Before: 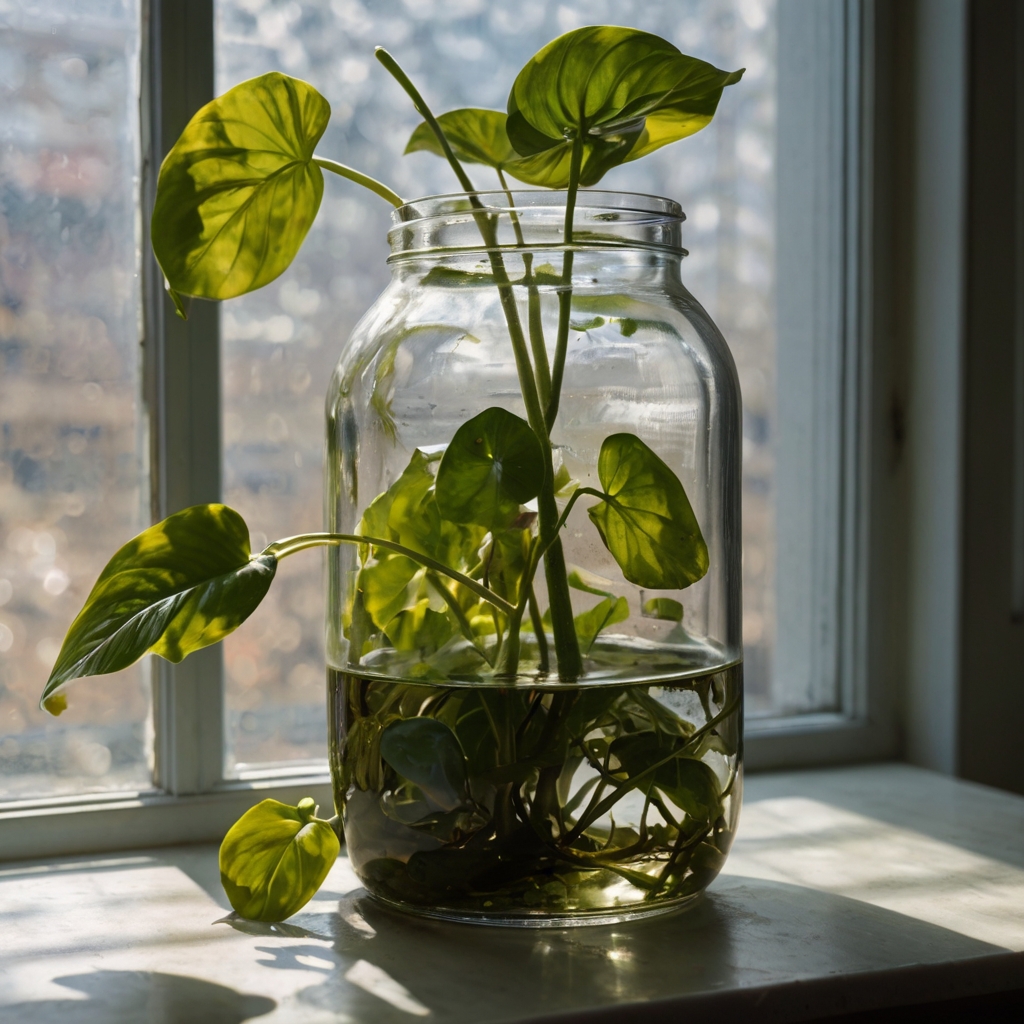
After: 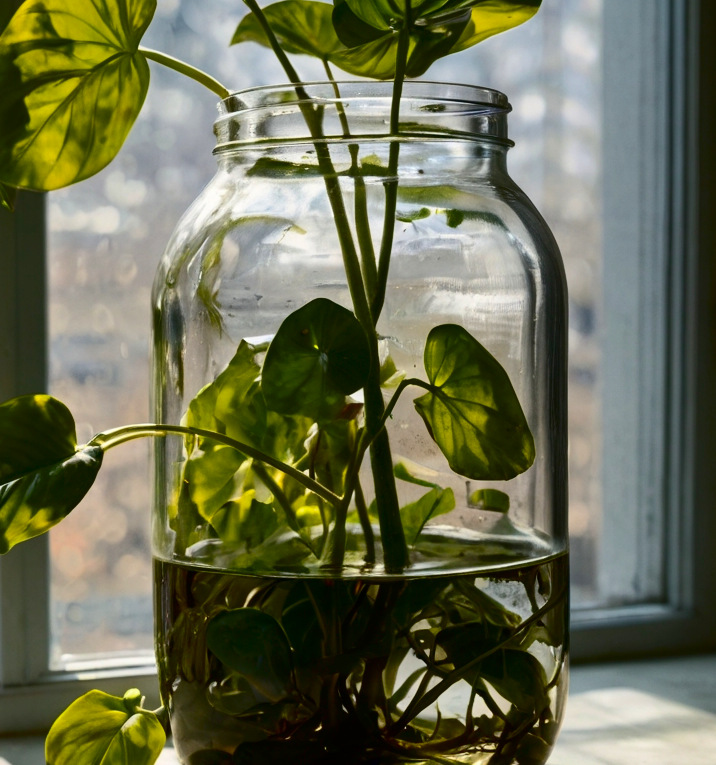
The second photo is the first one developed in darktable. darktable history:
shadows and highlights: on, module defaults
crop and rotate: left 17.046%, top 10.659%, right 12.989%, bottom 14.553%
rotate and perspective: automatic cropping original format, crop left 0, crop top 0
contrast brightness saturation: contrast 0.32, brightness -0.08, saturation 0.17
